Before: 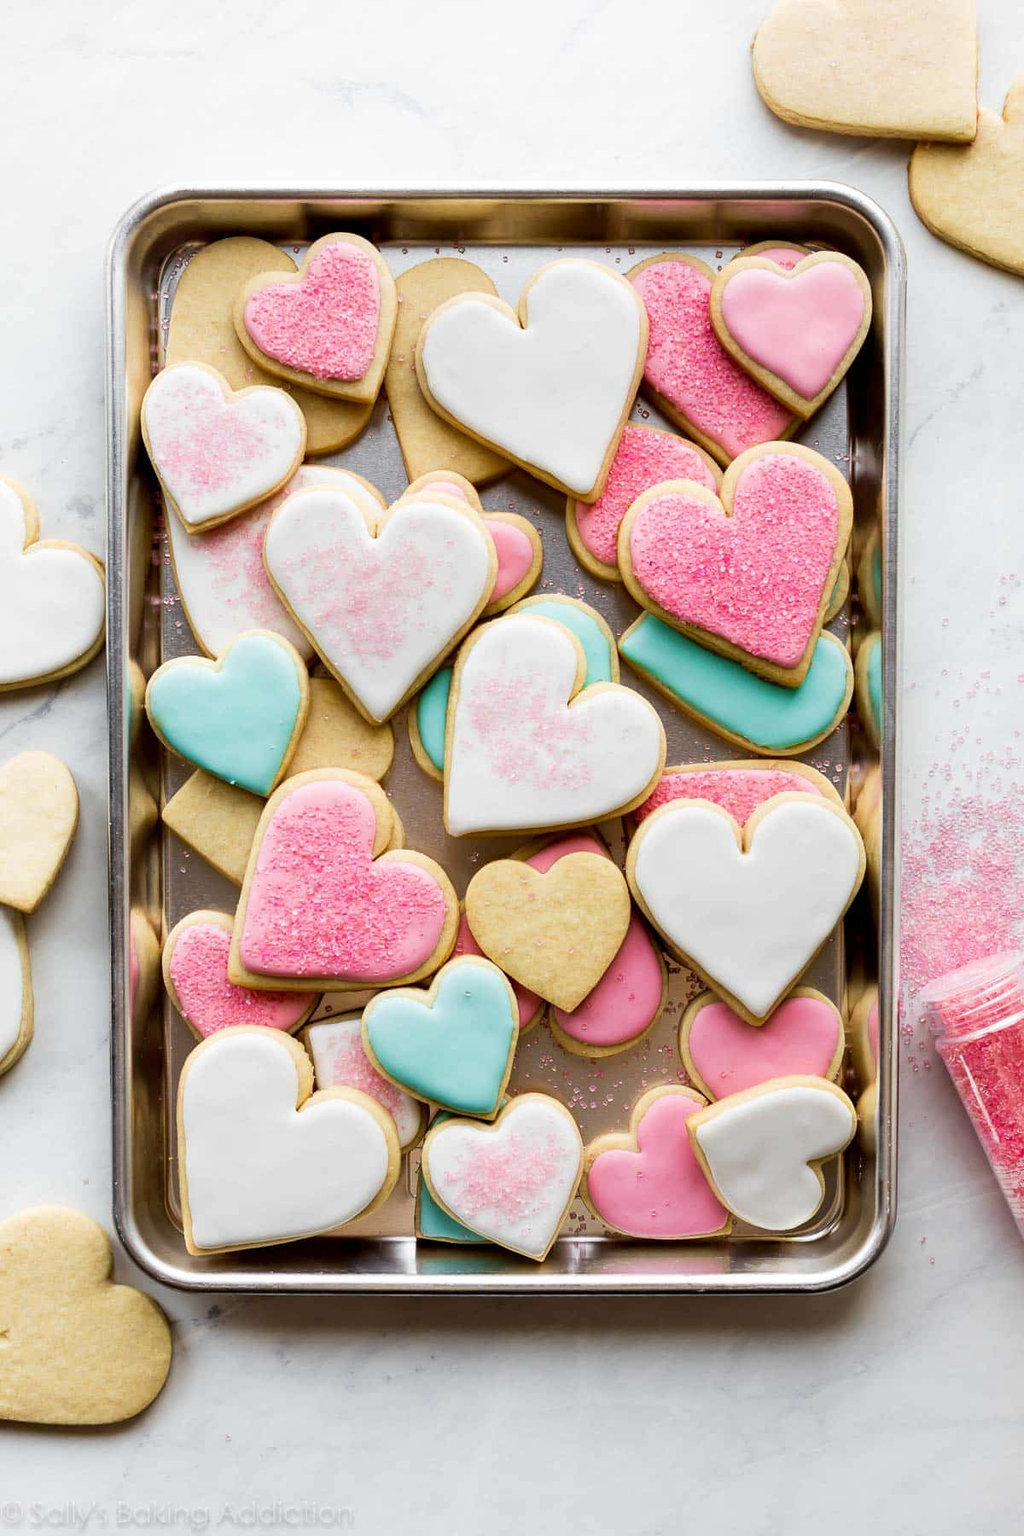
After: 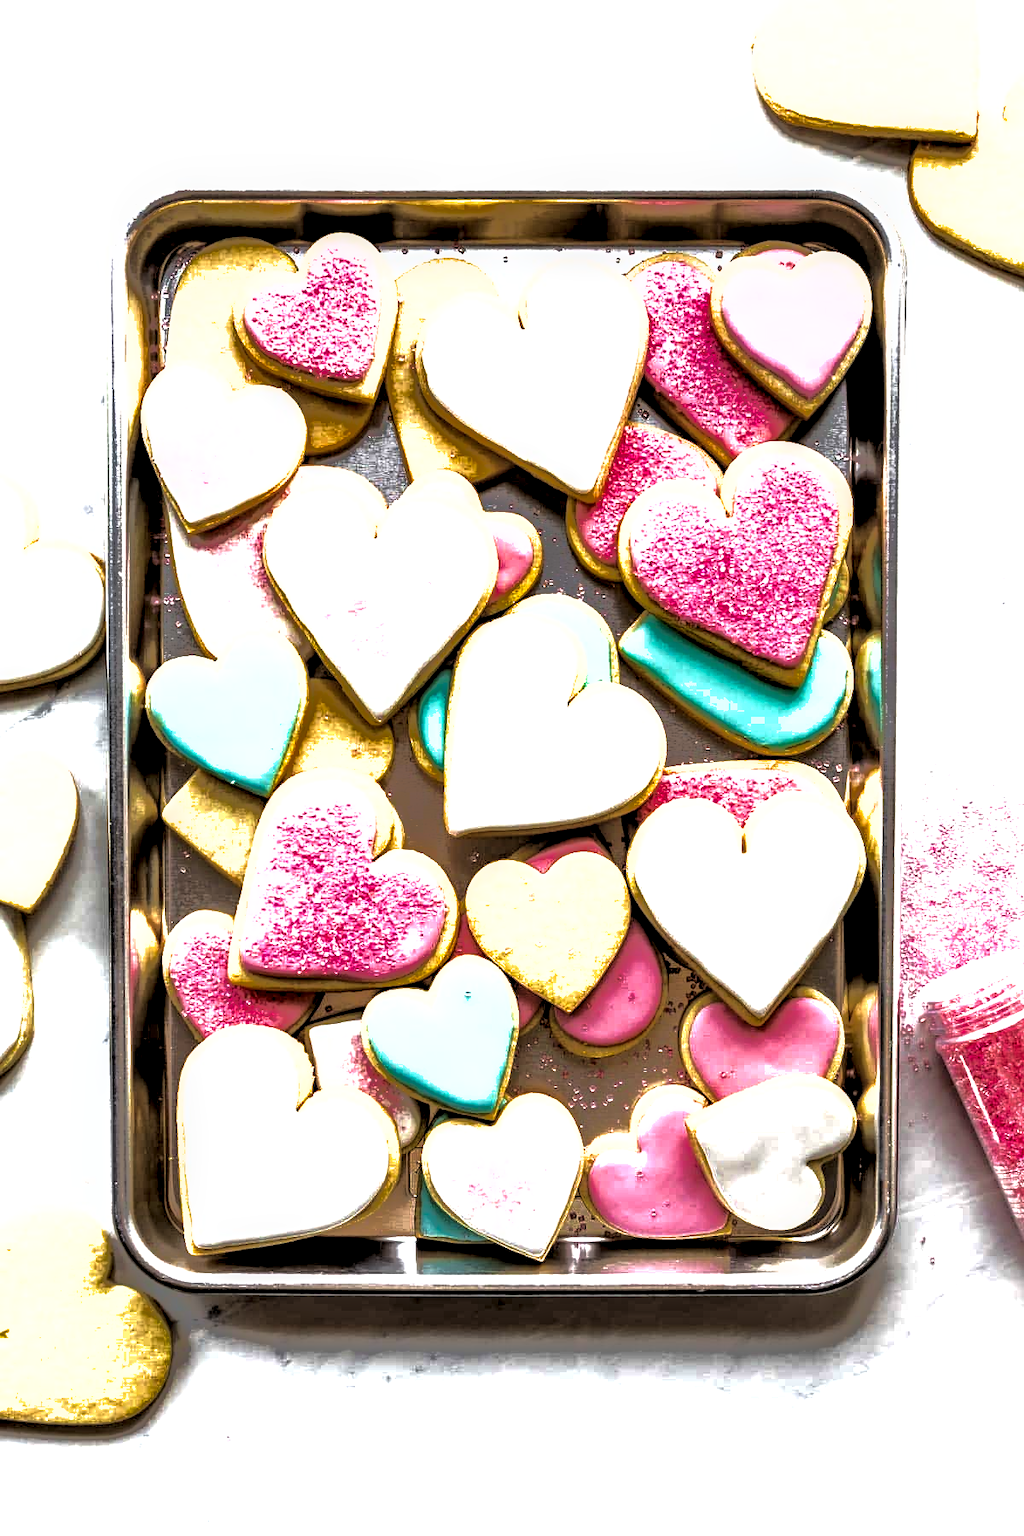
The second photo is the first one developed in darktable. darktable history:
levels: levels [0.182, 0.542, 0.902]
exposure: black level correction -0.005, exposure 0.611 EV, compensate highlight preservation false
local contrast: highlights 60%, shadows 60%, detail 160%
shadows and highlights: highlights -59.76
